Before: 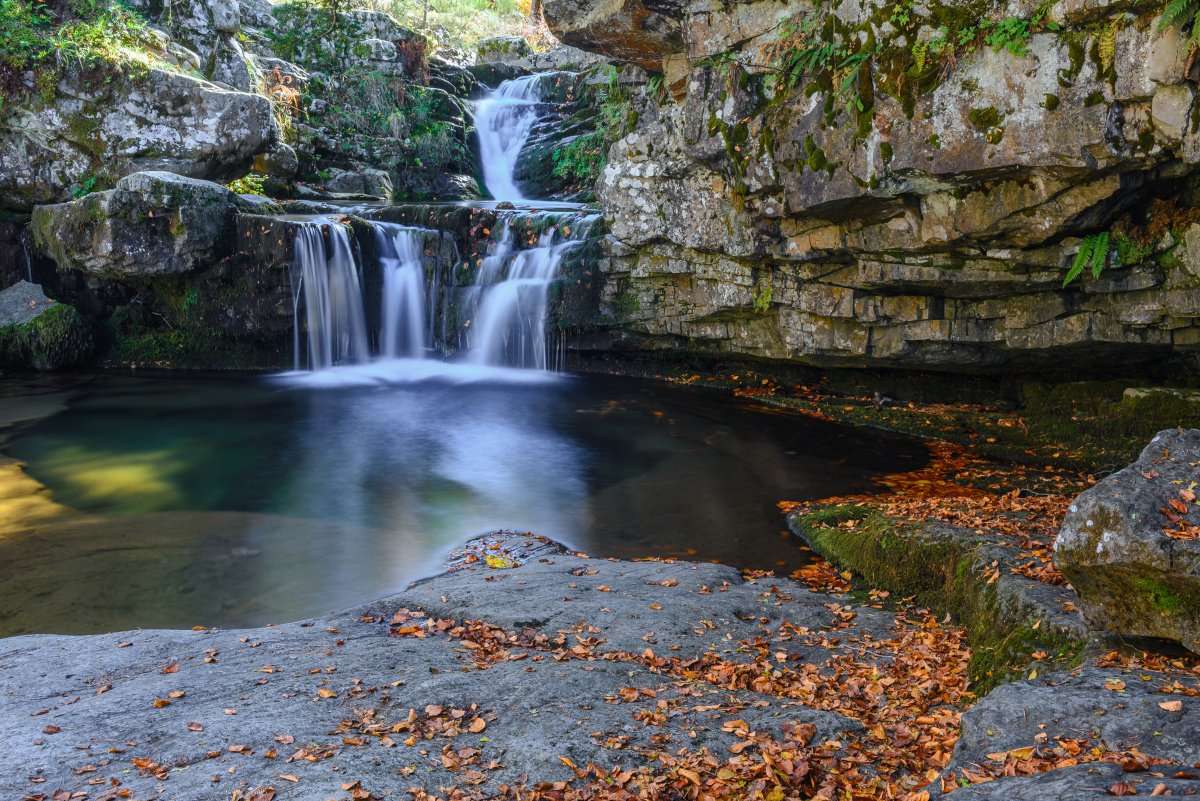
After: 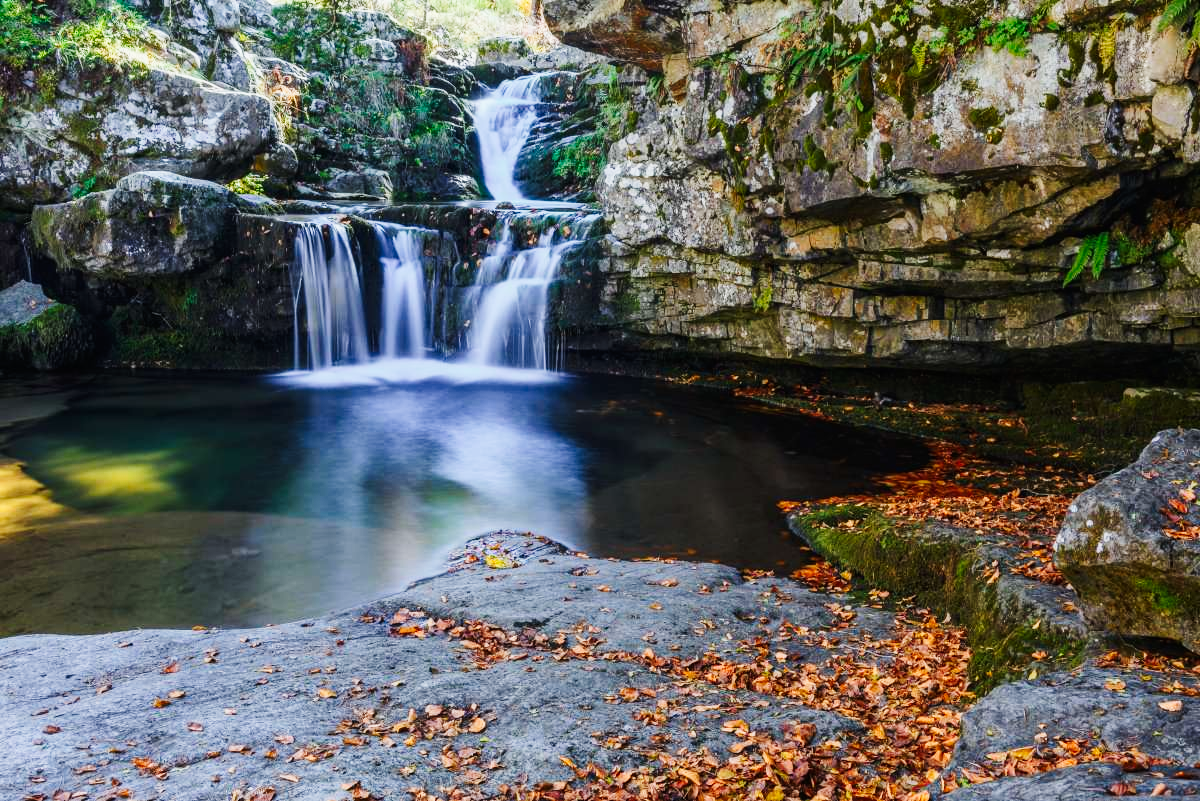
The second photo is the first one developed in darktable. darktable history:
tone curve: curves: ch0 [(0, 0.003) (0.044, 0.025) (0.12, 0.089) (0.197, 0.168) (0.281, 0.273) (0.468, 0.548) (0.583, 0.691) (0.701, 0.815) (0.86, 0.922) (1, 0.982)]; ch1 [(0, 0) (0.232, 0.214) (0.404, 0.376) (0.461, 0.425) (0.493, 0.481) (0.501, 0.5) (0.517, 0.524) (0.55, 0.585) (0.598, 0.651) (0.671, 0.735) (0.796, 0.85) (1, 1)]; ch2 [(0, 0) (0.249, 0.216) (0.357, 0.317) (0.448, 0.432) (0.478, 0.492) (0.498, 0.499) (0.517, 0.527) (0.537, 0.564) (0.569, 0.617) (0.61, 0.659) (0.706, 0.75) (0.808, 0.809) (0.991, 0.968)], preserve colors none
